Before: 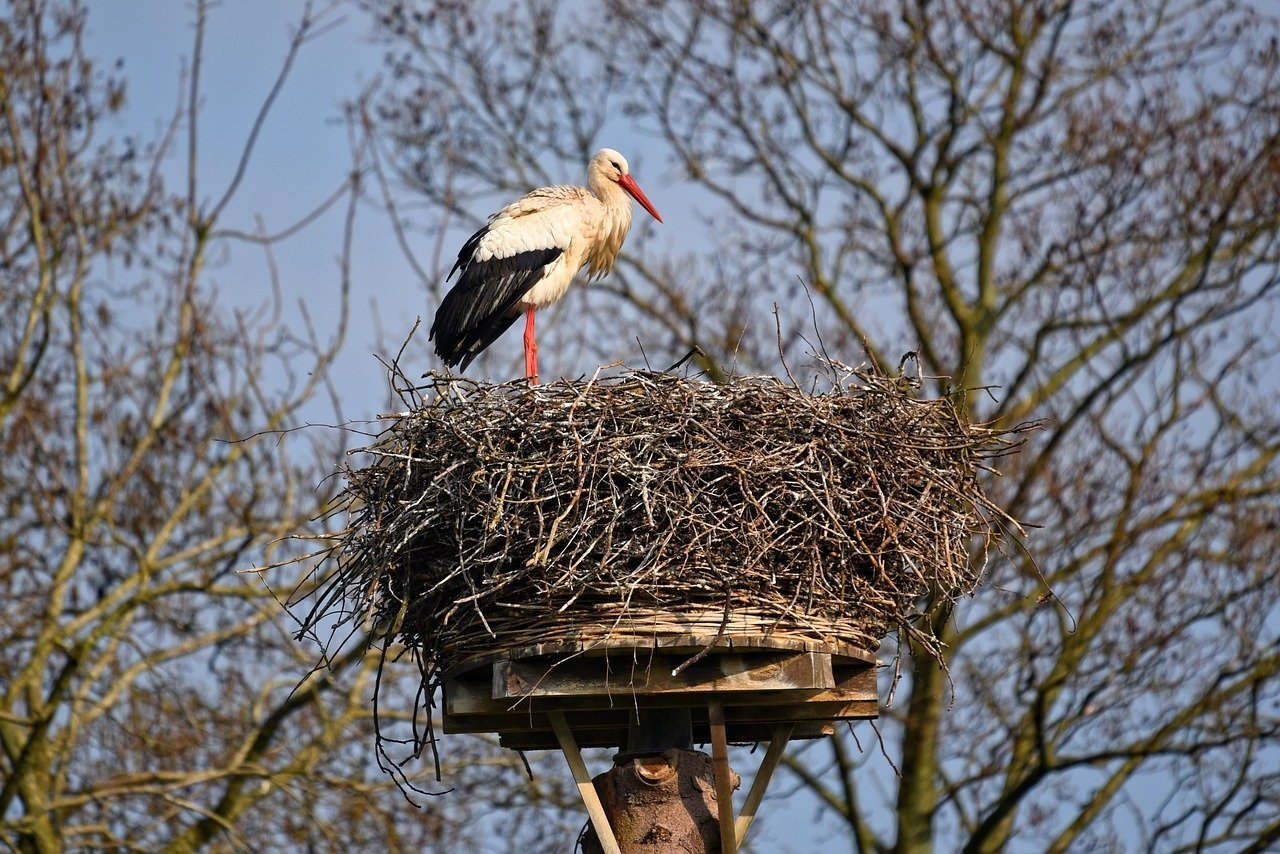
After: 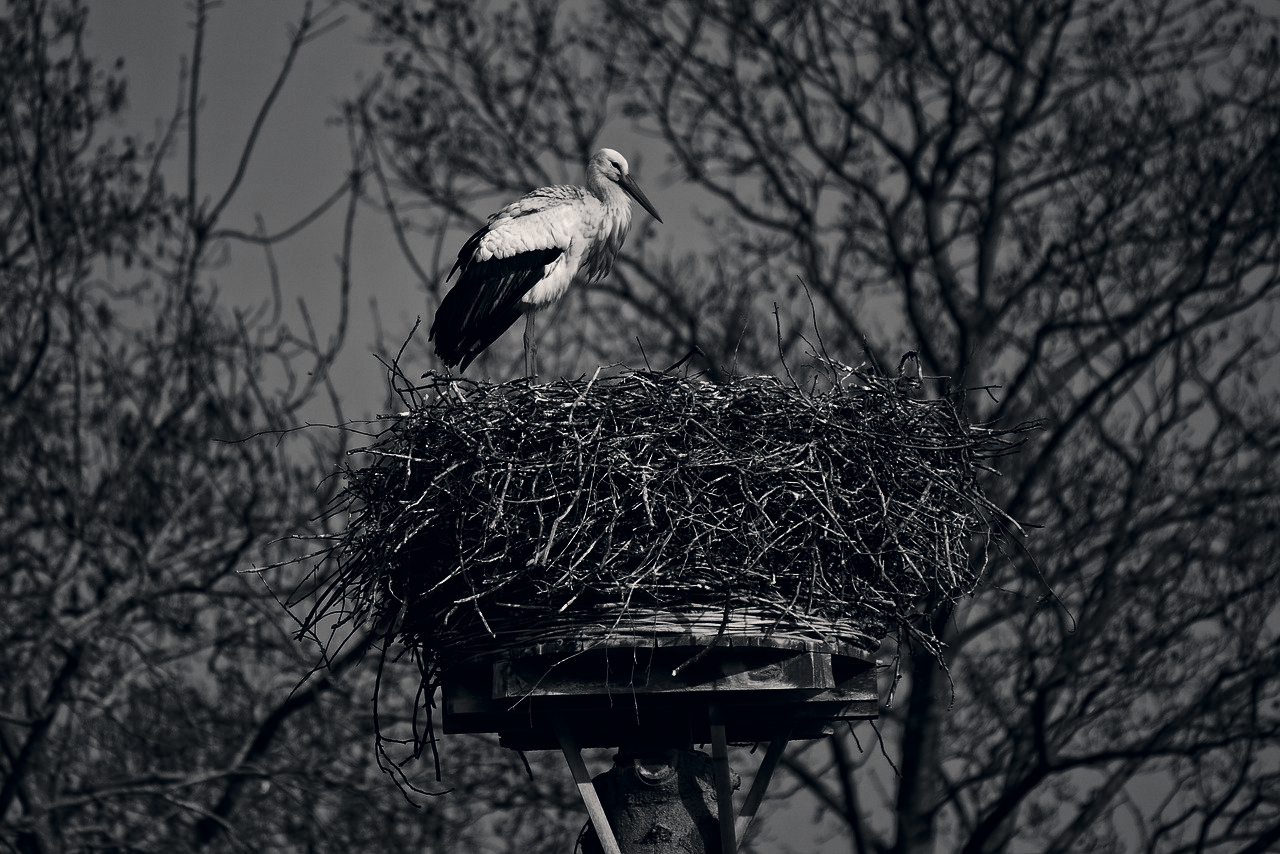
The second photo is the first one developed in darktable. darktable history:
color correction: highlights a* 2.77, highlights b* 5, shadows a* -1.73, shadows b* -4.84, saturation 0.801
contrast brightness saturation: contrast -0.028, brightness -0.61, saturation -0.988
